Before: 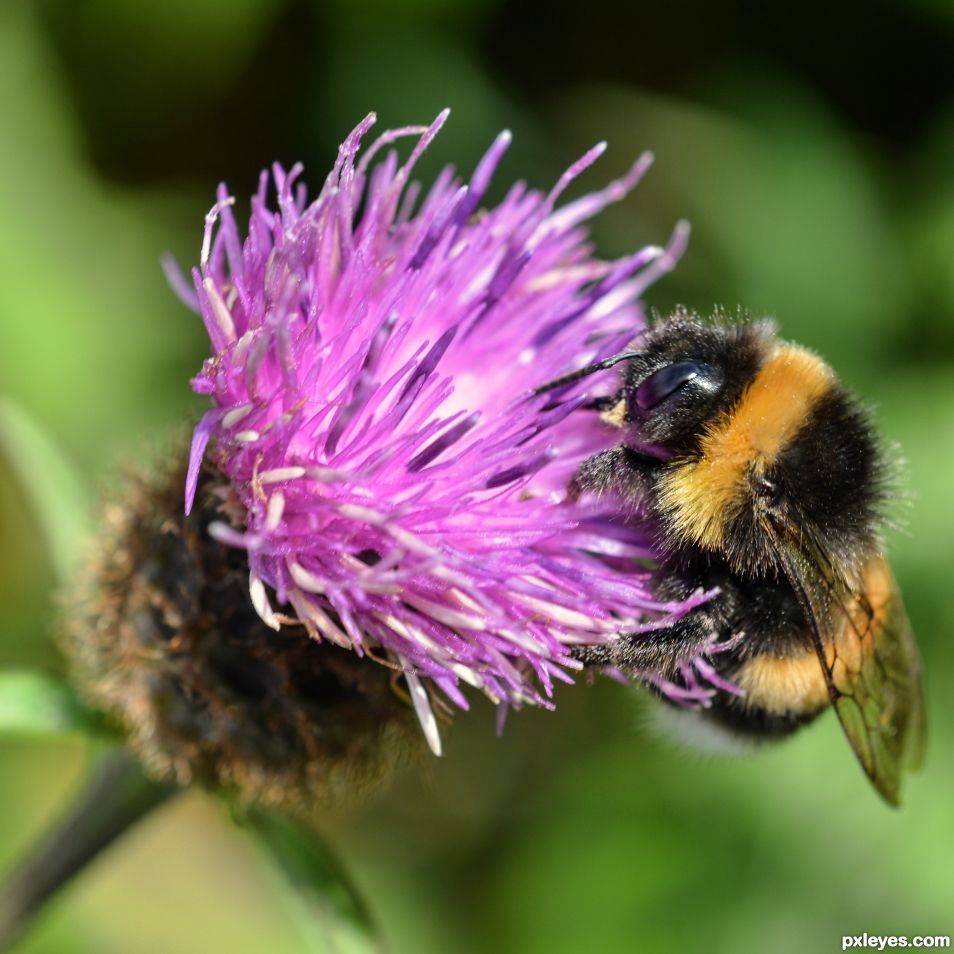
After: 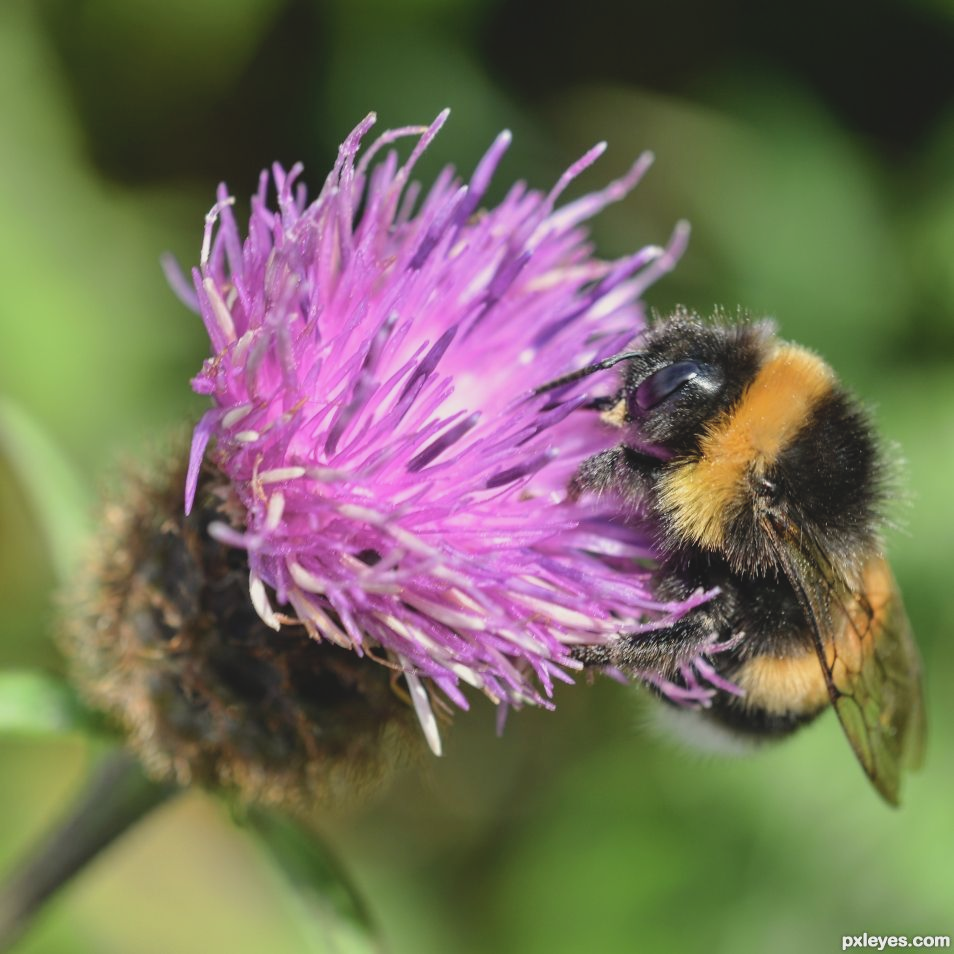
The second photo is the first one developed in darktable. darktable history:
contrast brightness saturation: contrast -0.144, brightness 0.046, saturation -0.124
